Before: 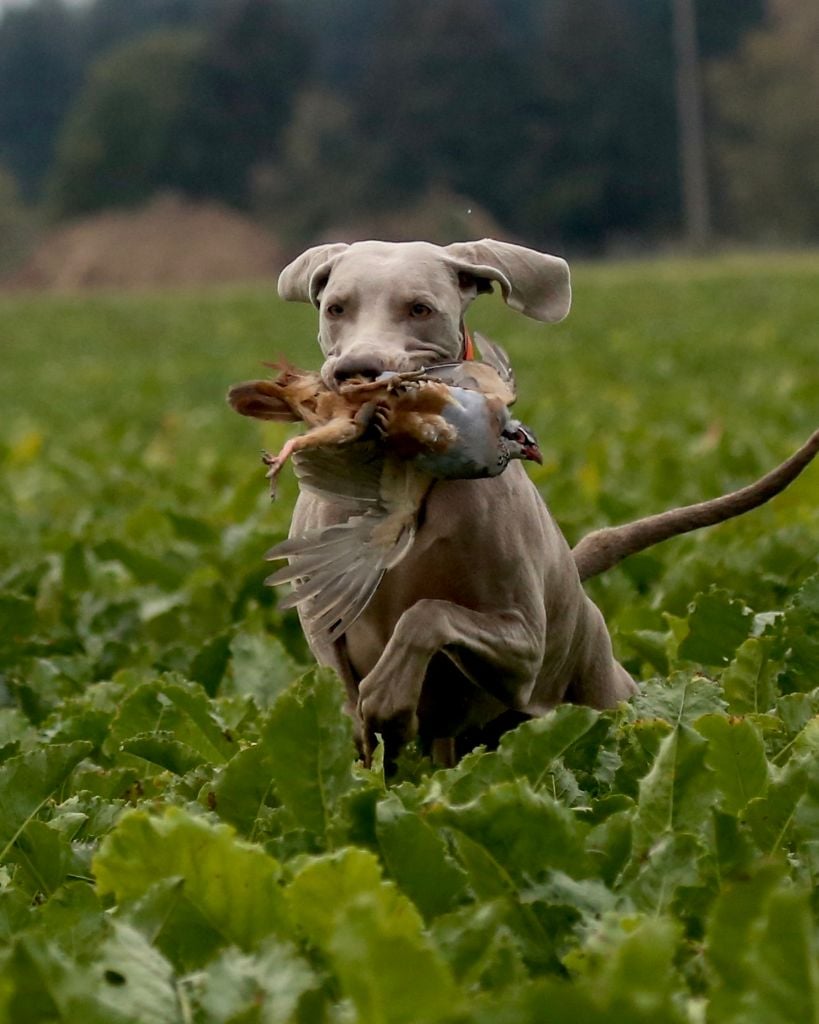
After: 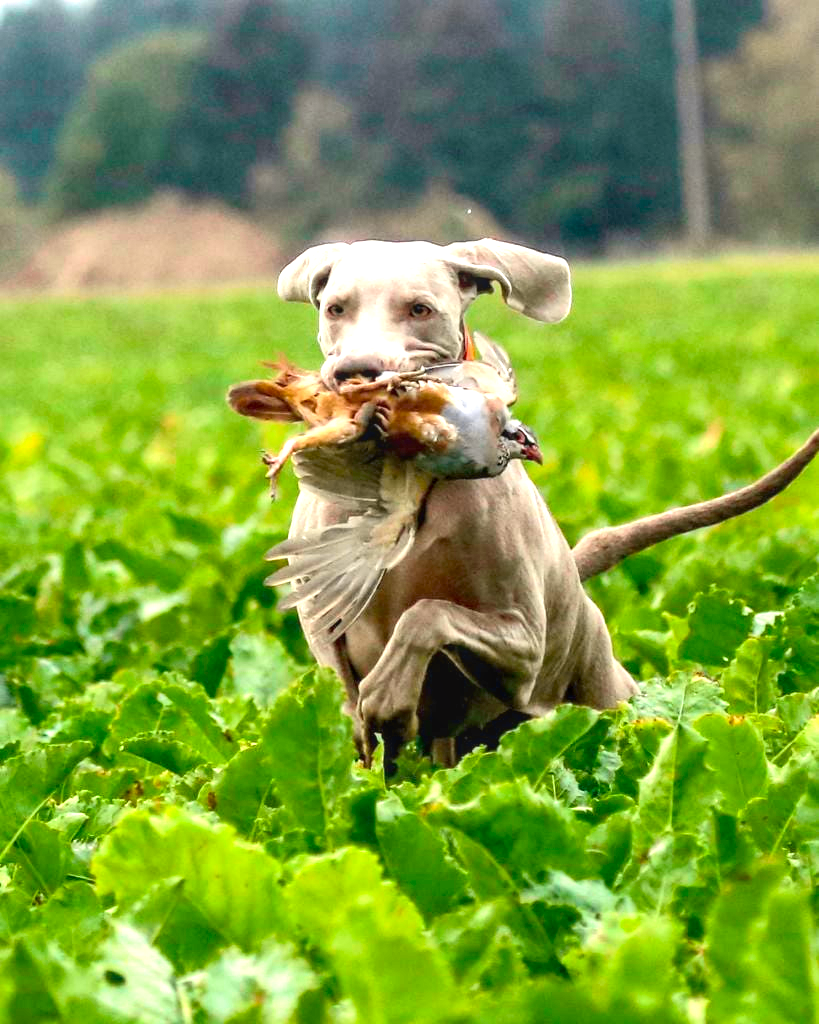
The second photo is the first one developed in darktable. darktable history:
local contrast: on, module defaults
exposure: black level correction 0, exposure 1.996 EV, compensate exposure bias true, compensate highlight preservation false
tone curve: curves: ch0 [(0, 0.036) (0.053, 0.068) (0.211, 0.217) (0.519, 0.513) (0.847, 0.82) (0.991, 0.914)]; ch1 [(0, 0) (0.276, 0.206) (0.412, 0.353) (0.482, 0.475) (0.495, 0.5) (0.509, 0.502) (0.563, 0.57) (0.667, 0.672) (0.788, 0.809) (1, 1)]; ch2 [(0, 0) (0.438, 0.456) (0.473, 0.47) (0.503, 0.503) (0.523, 0.528) (0.562, 0.571) (0.612, 0.61) (0.679, 0.72) (1, 1)], color space Lab, independent channels
